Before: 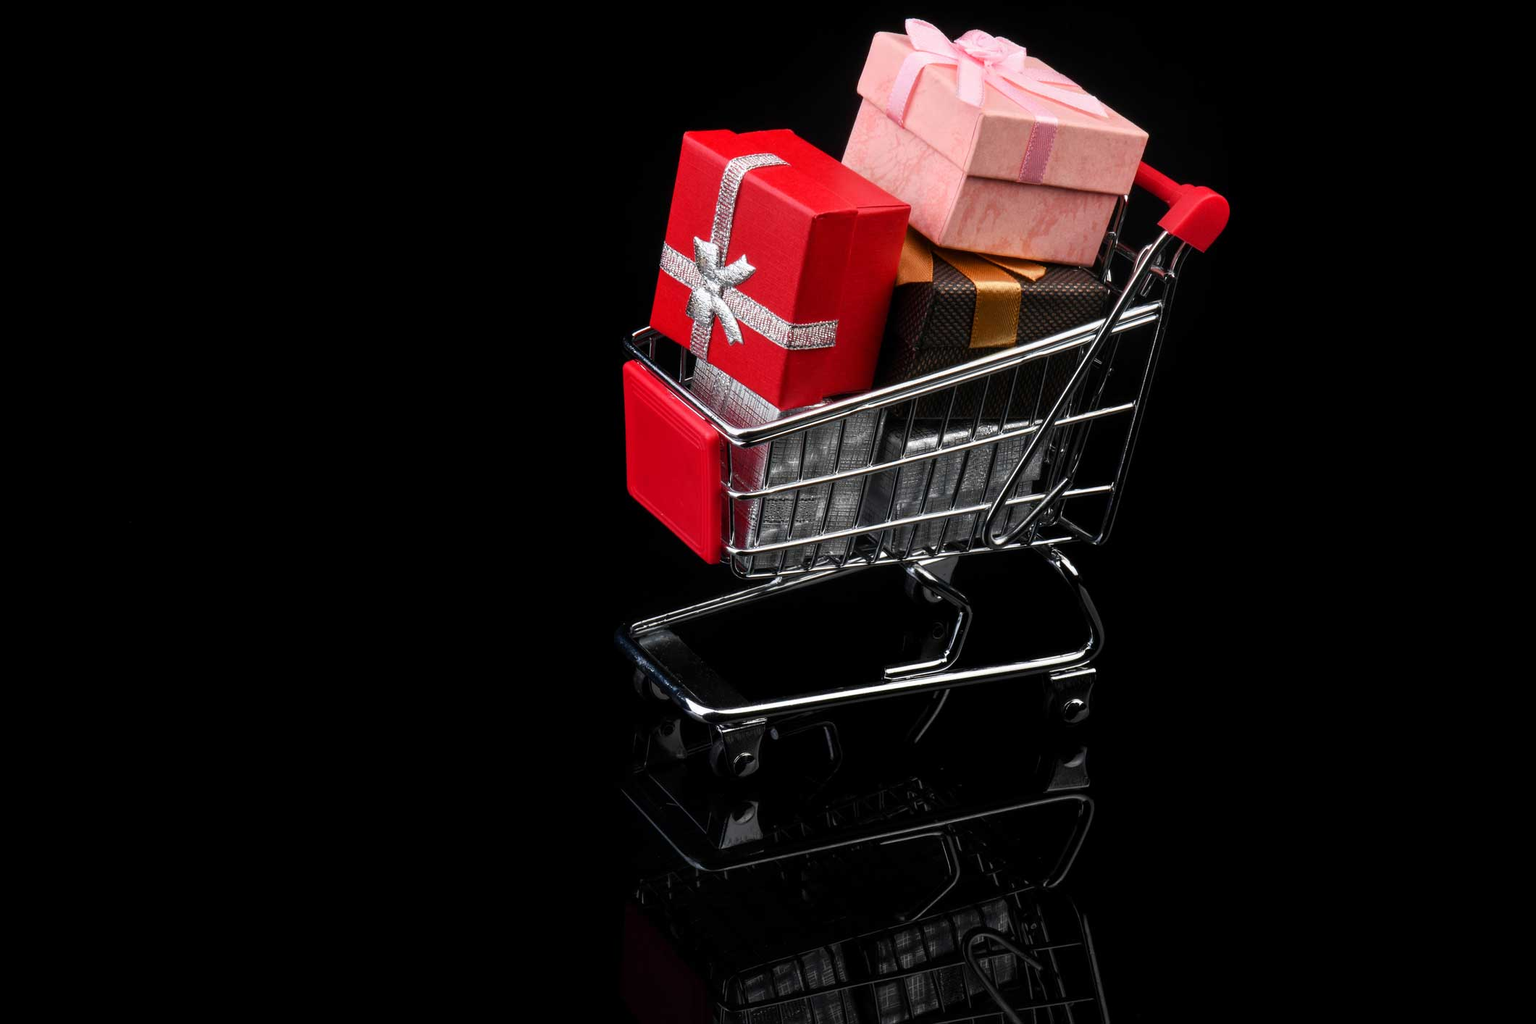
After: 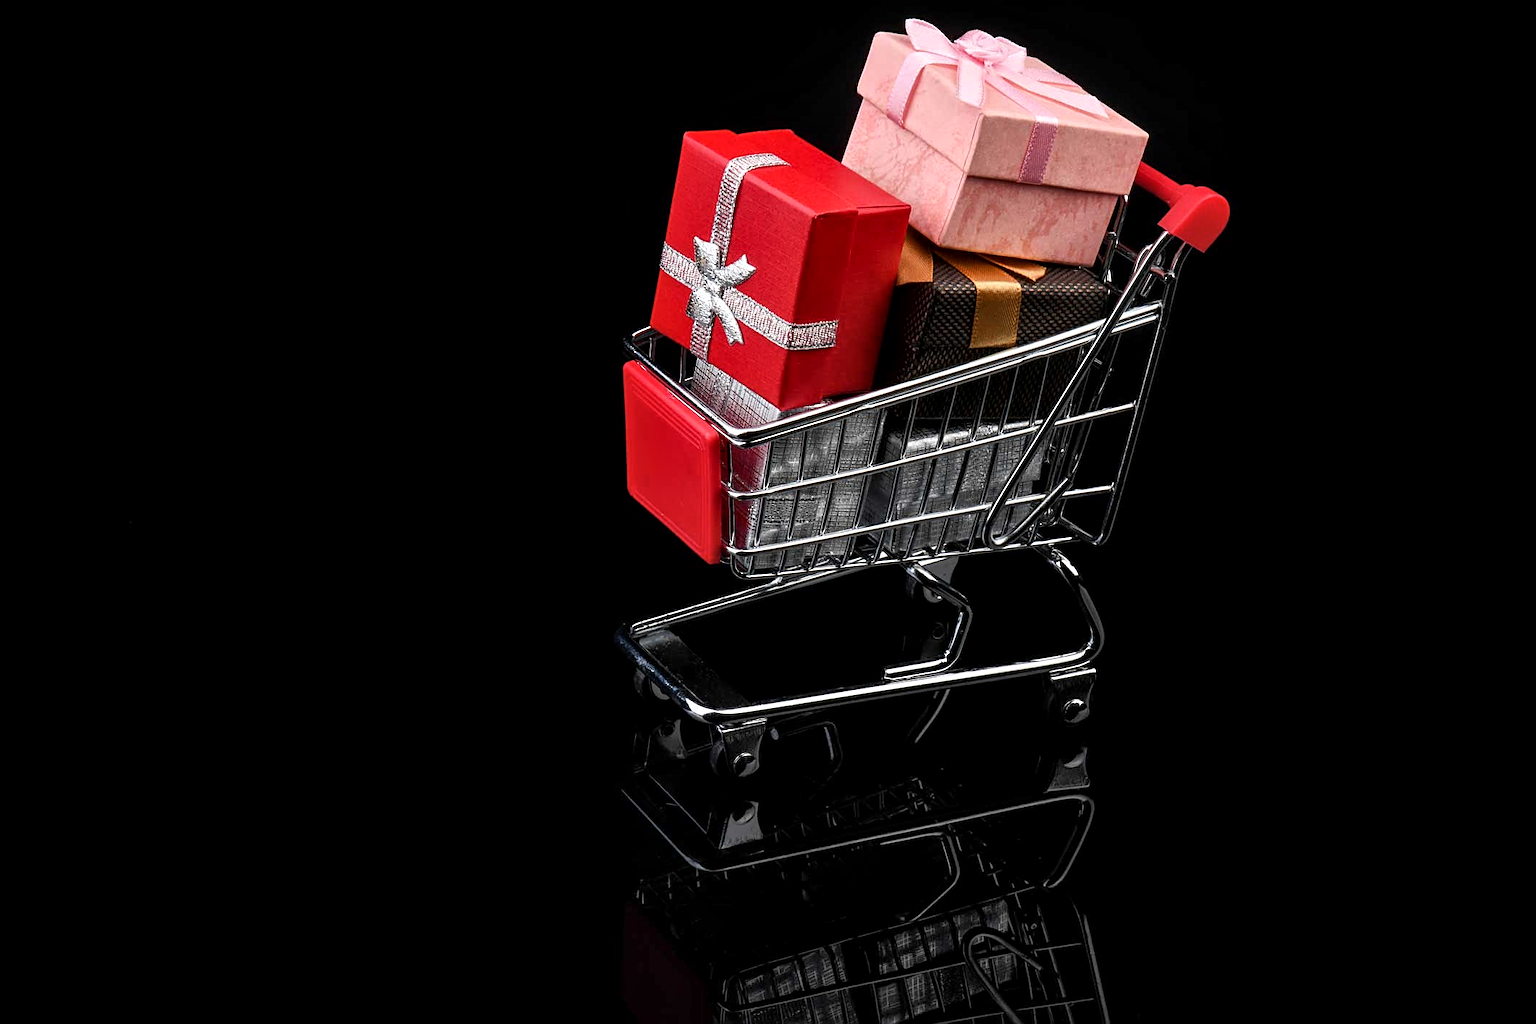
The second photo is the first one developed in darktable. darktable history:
local contrast: mode bilateral grid, contrast 19, coarseness 51, detail 159%, midtone range 0.2
sharpen: on, module defaults
